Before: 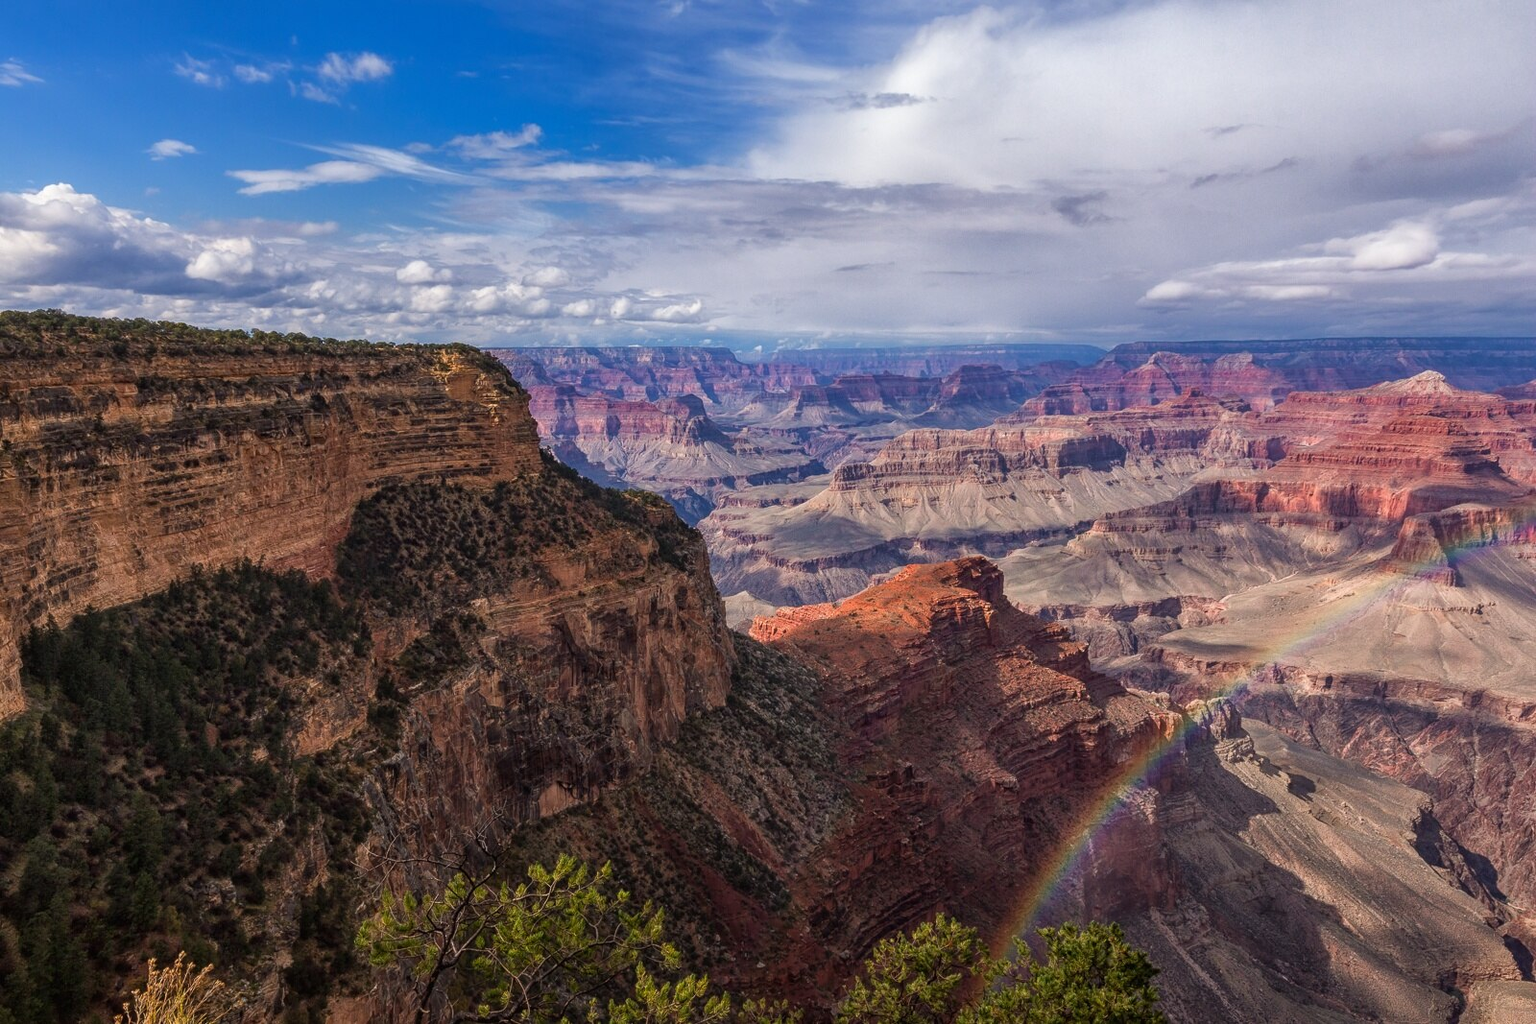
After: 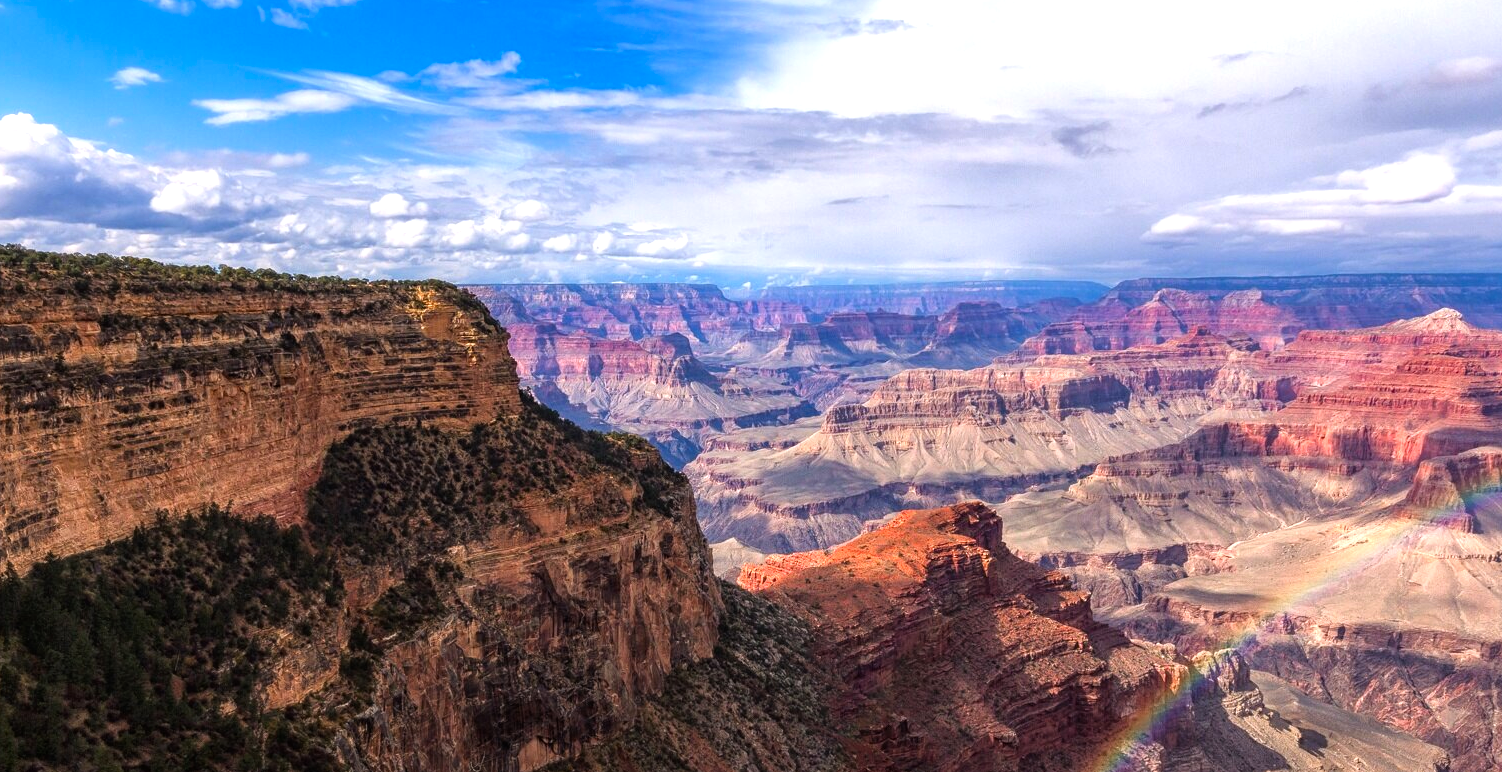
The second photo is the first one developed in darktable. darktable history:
contrast brightness saturation: saturation 0.178
crop: left 2.732%, top 7.37%, right 3.343%, bottom 20.185%
tone equalizer: -8 EV -0.789 EV, -7 EV -0.715 EV, -6 EV -0.568 EV, -5 EV -0.387 EV, -3 EV 0.385 EV, -2 EV 0.6 EV, -1 EV 0.683 EV, +0 EV 0.772 EV, smoothing 1
